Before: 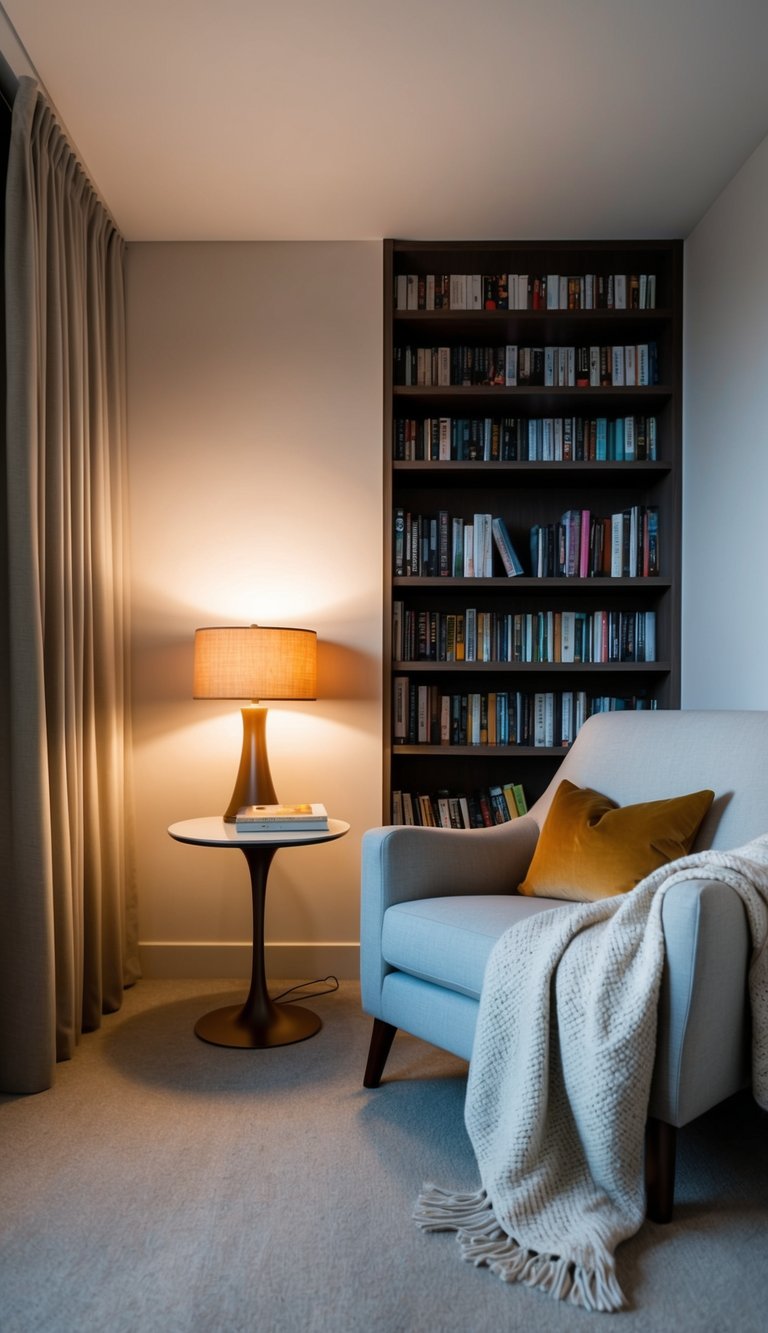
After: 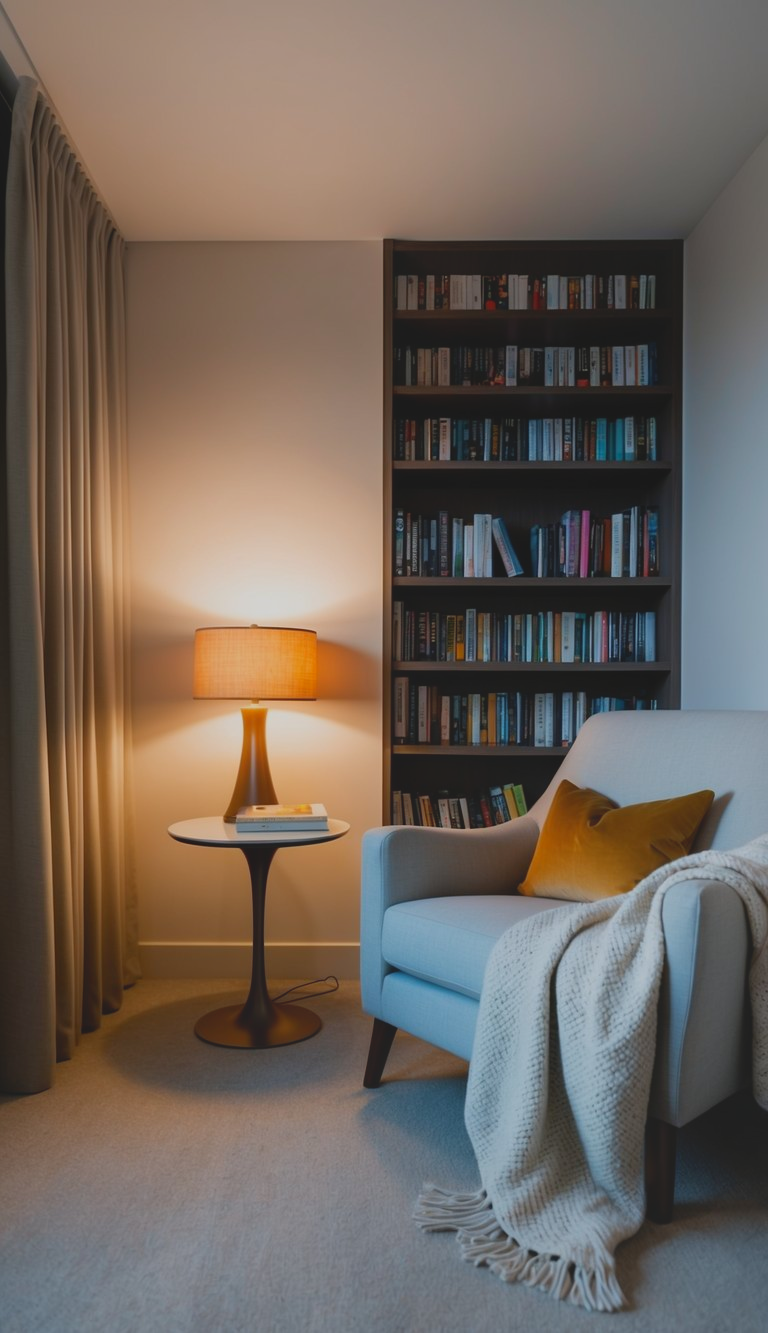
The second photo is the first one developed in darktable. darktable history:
exposure: exposure -0.068 EV, compensate highlight preservation false
local contrast: detail 70%
